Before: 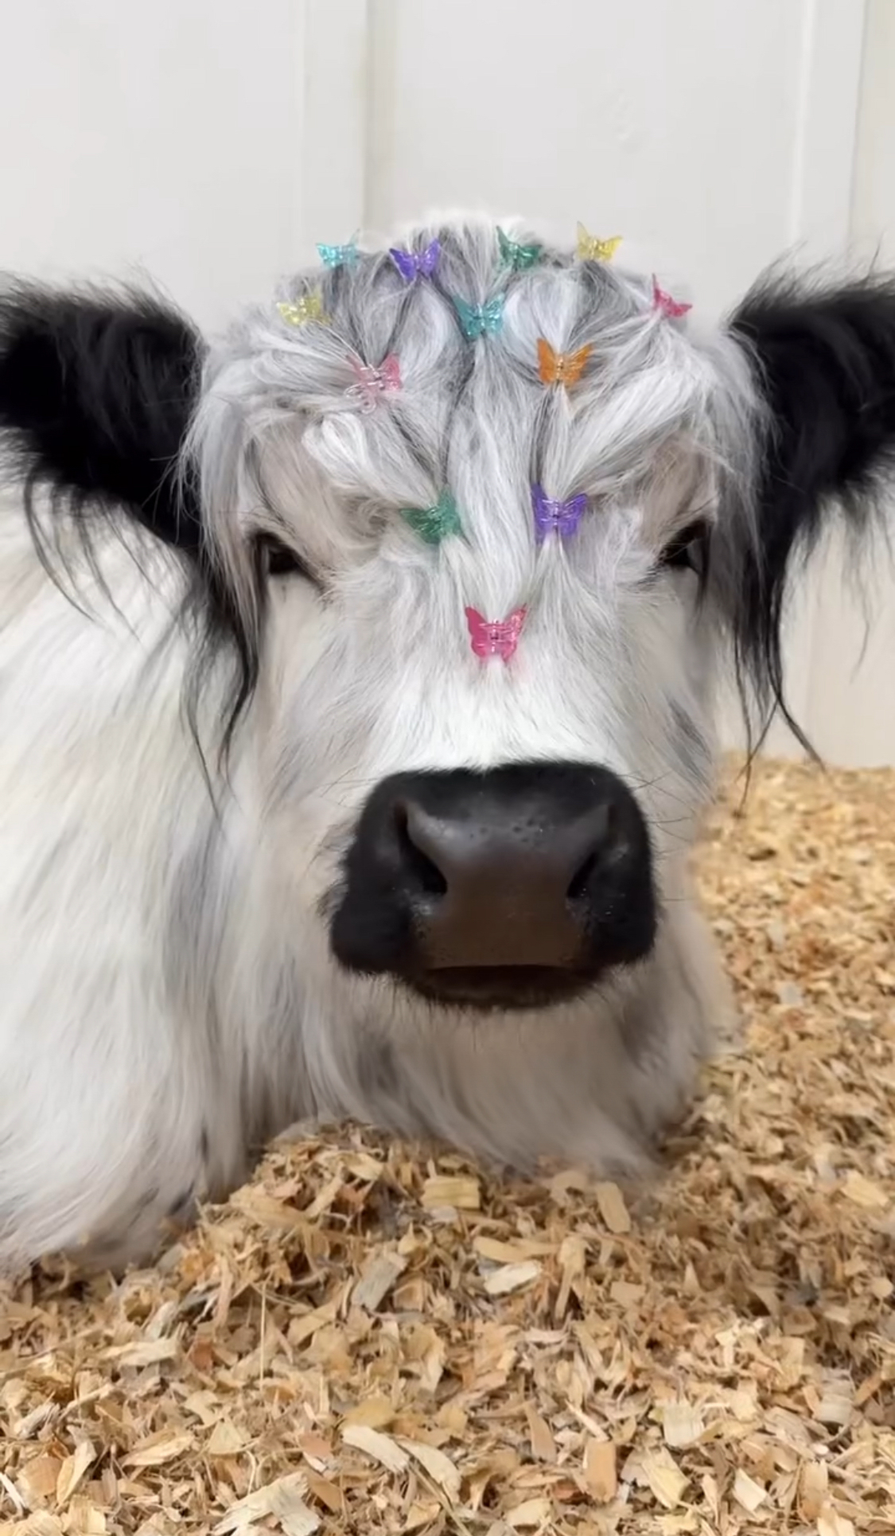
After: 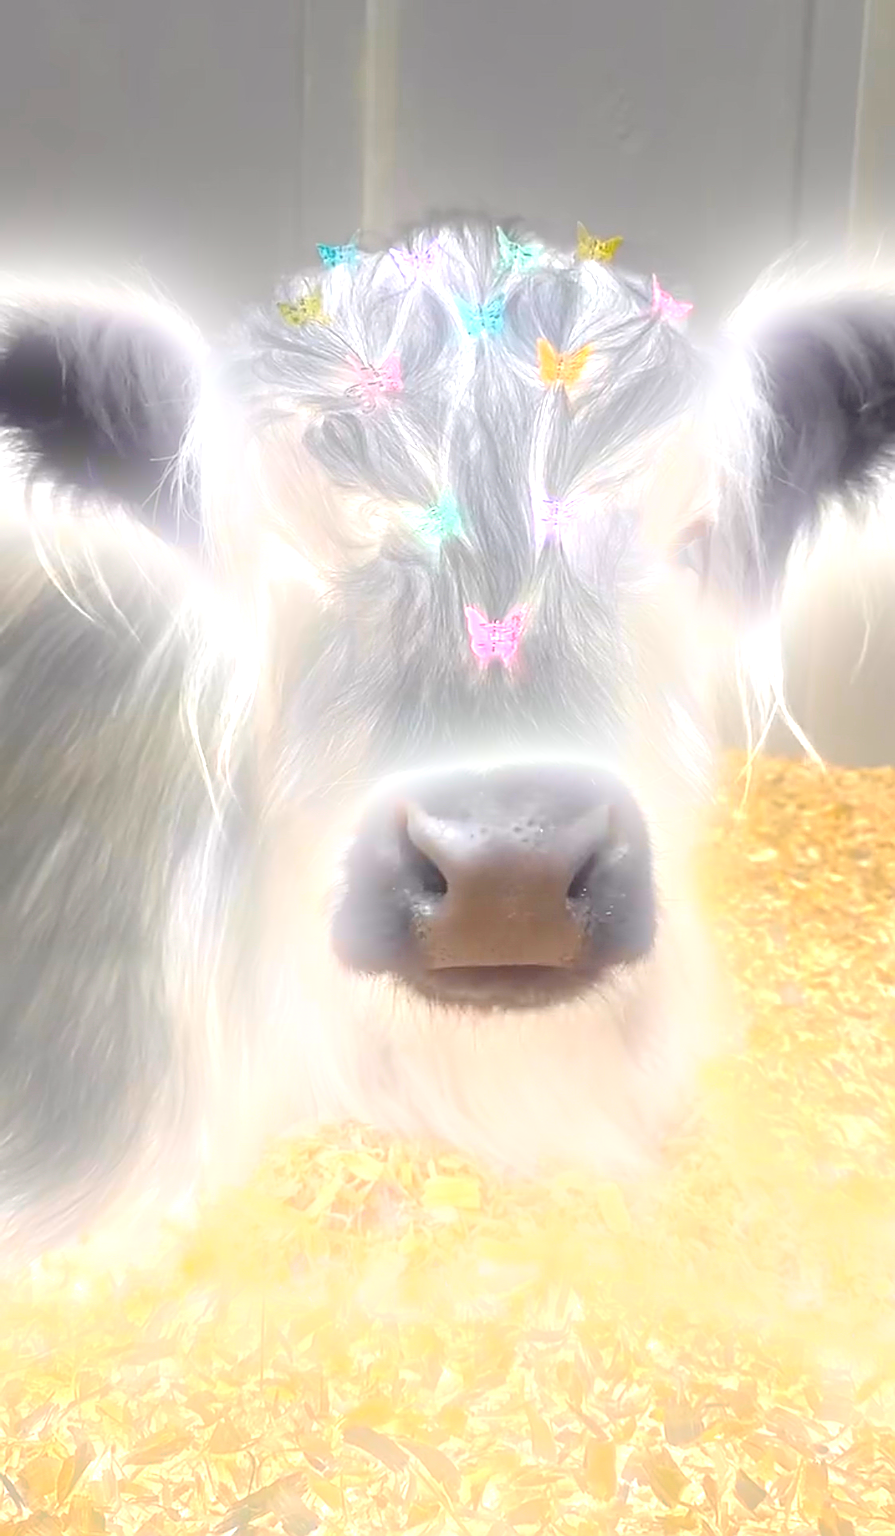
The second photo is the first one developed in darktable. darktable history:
sharpen: radius 1.4, amount 1.25, threshold 0.7
exposure: black level correction 0, exposure 1.975 EV, compensate exposure bias true, compensate highlight preservation false
bloom: on, module defaults
